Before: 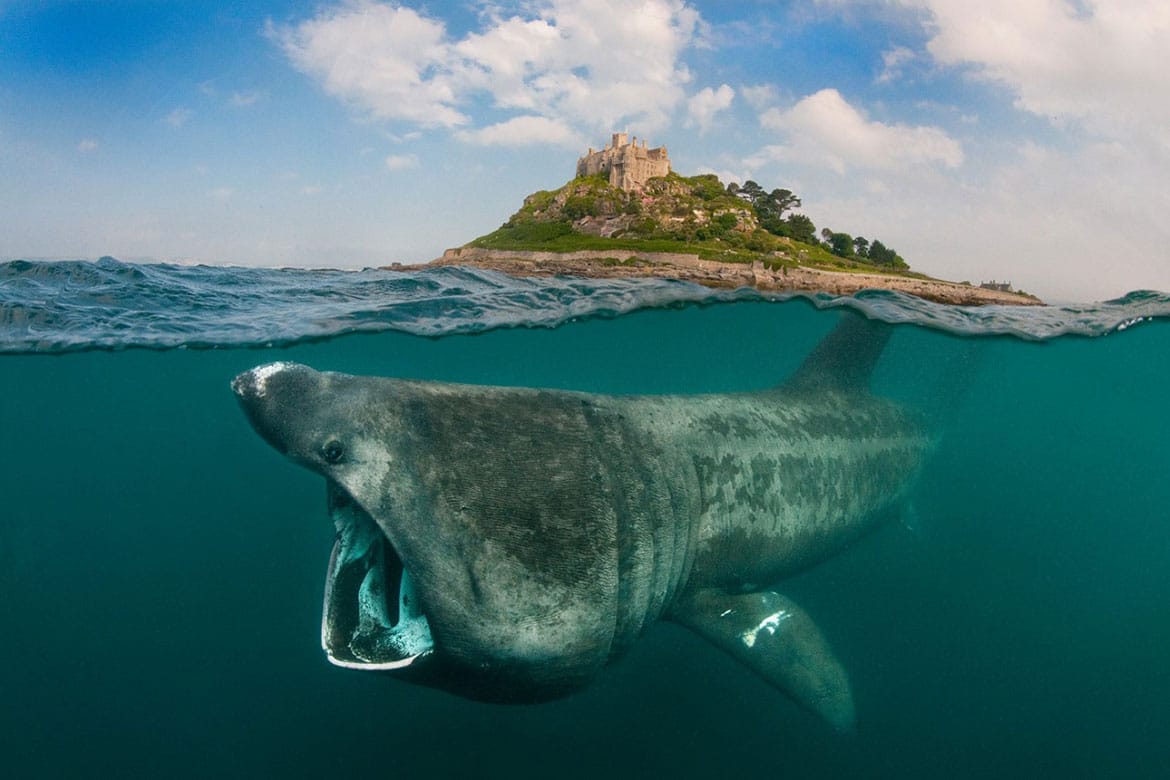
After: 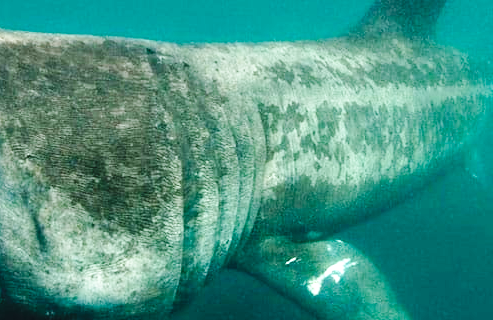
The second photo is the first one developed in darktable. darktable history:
color balance: mode lift, gamma, gain (sRGB), lift [1, 1.049, 1, 1]
crop: left 37.221%, top 45.169%, right 20.63%, bottom 13.777%
base curve: curves: ch0 [(0, 0) (0.036, 0.025) (0.121, 0.166) (0.206, 0.329) (0.605, 0.79) (1, 1)], preserve colors none
exposure: black level correction 0, exposure 1 EV, compensate exposure bias true, compensate highlight preservation false
